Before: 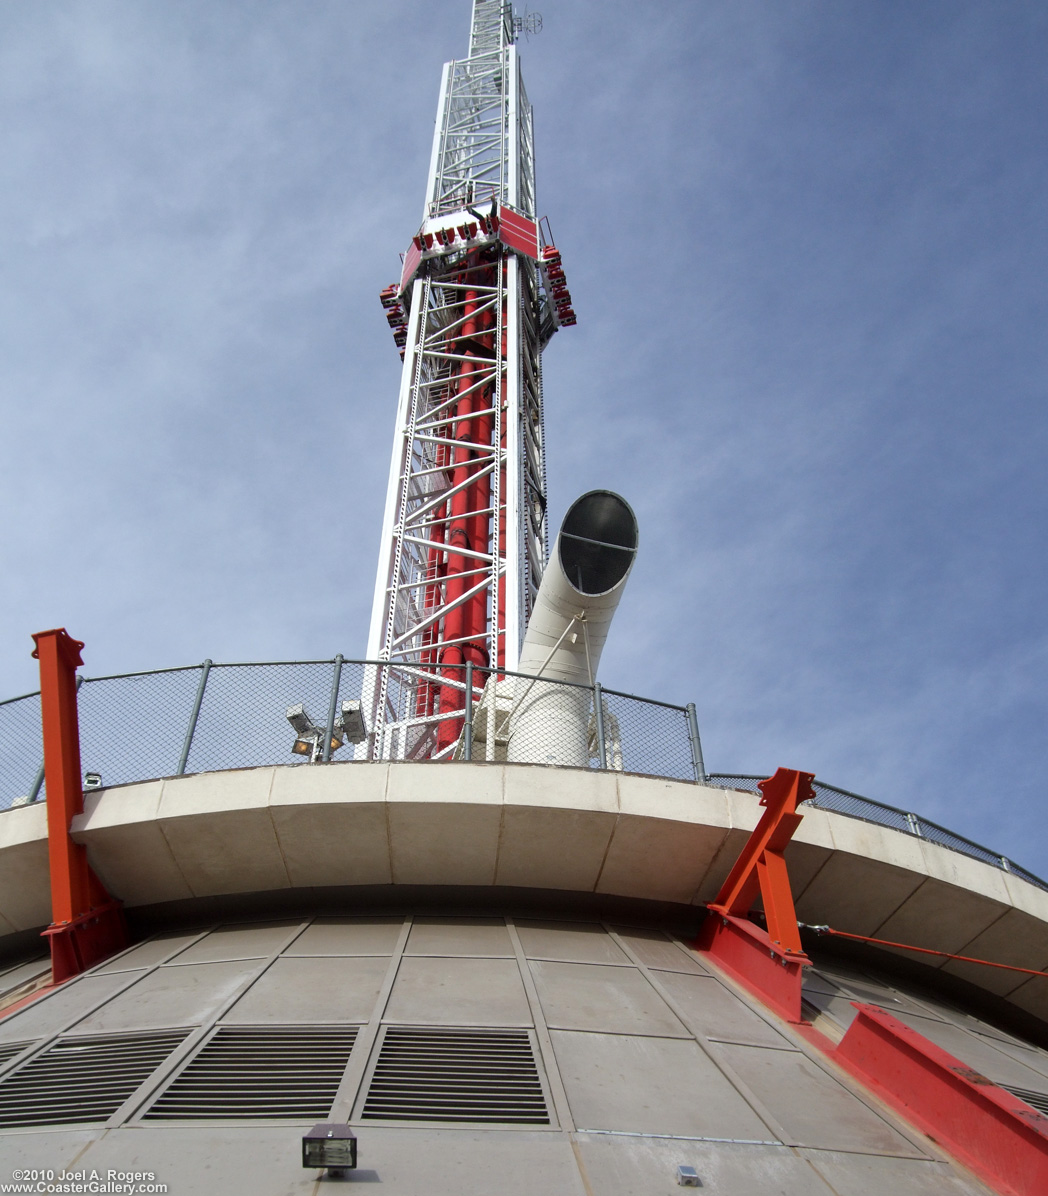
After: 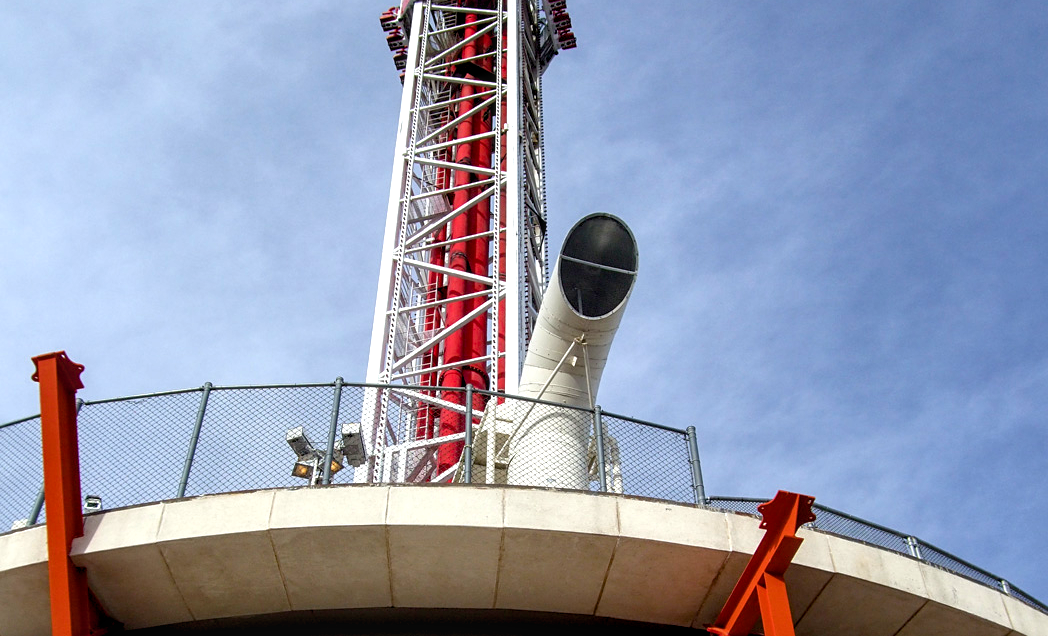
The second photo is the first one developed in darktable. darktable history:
sharpen: amount 0.212
local contrast: on, module defaults
crop and rotate: top 23.206%, bottom 23.574%
color balance rgb: global offset › luminance -0.506%, linear chroma grading › shadows -2.244%, linear chroma grading › highlights -14.436%, linear chroma grading › global chroma -9.852%, linear chroma grading › mid-tones -10.126%, perceptual saturation grading › global saturation 31.018%, perceptual brilliance grading › global brilliance 12.067%, global vibrance 30.657%
